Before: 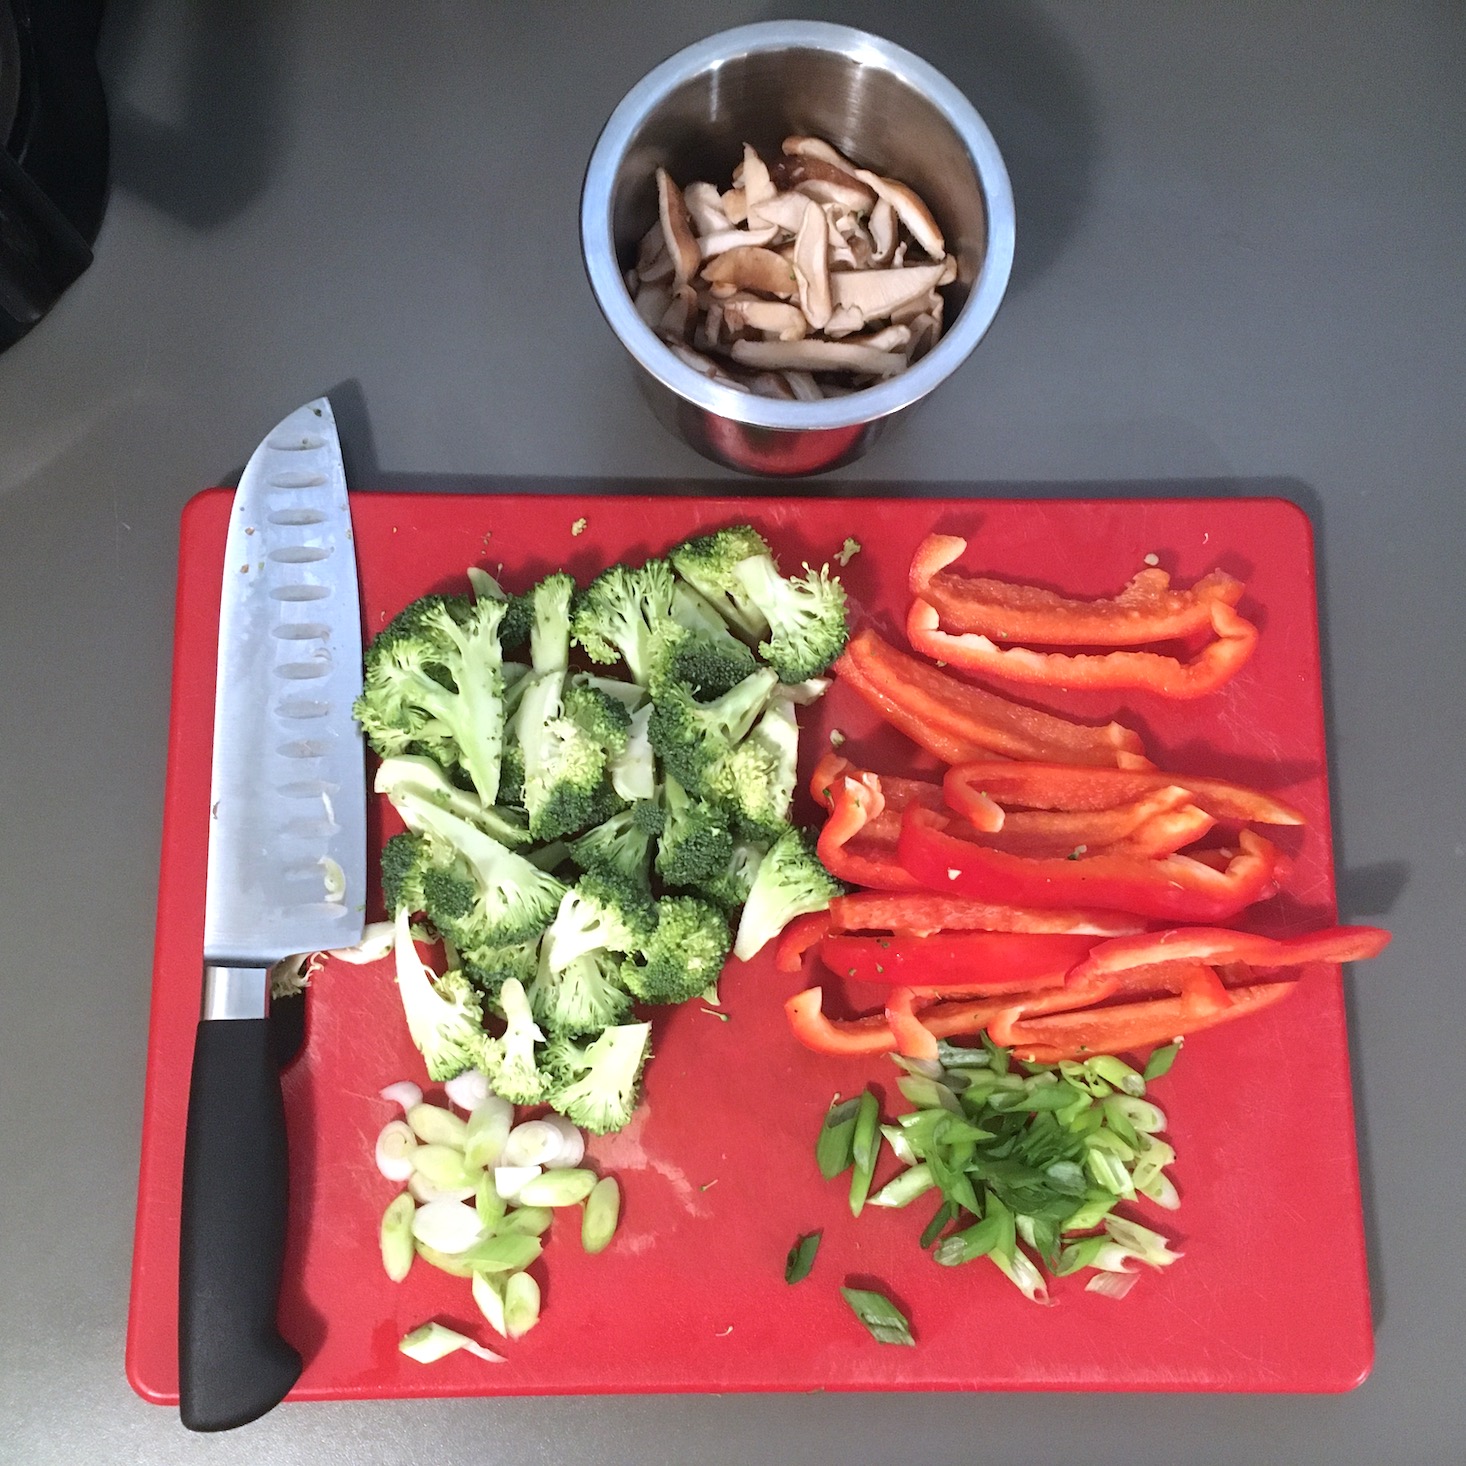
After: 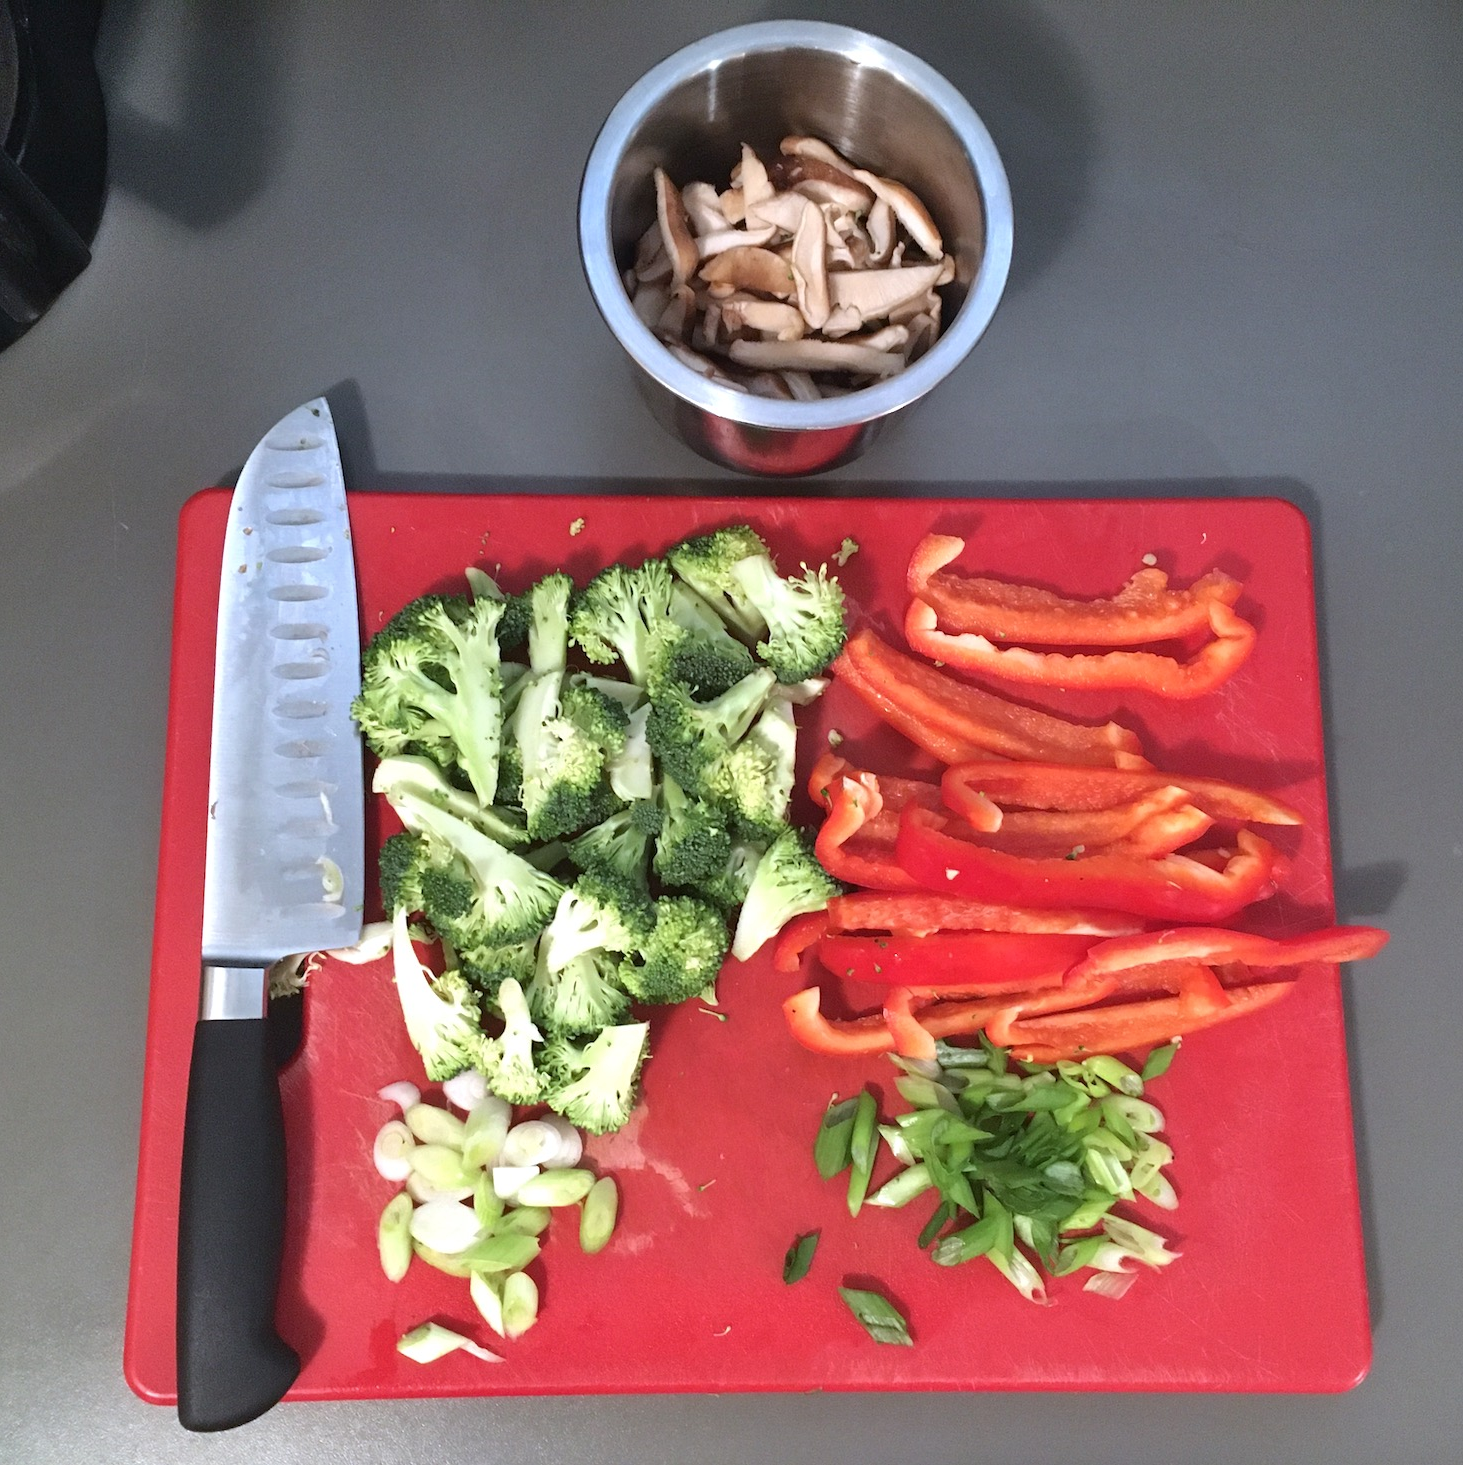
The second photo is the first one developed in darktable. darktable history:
shadows and highlights: low approximation 0.01, soften with gaussian
crop and rotate: left 0.162%, bottom 0.009%
